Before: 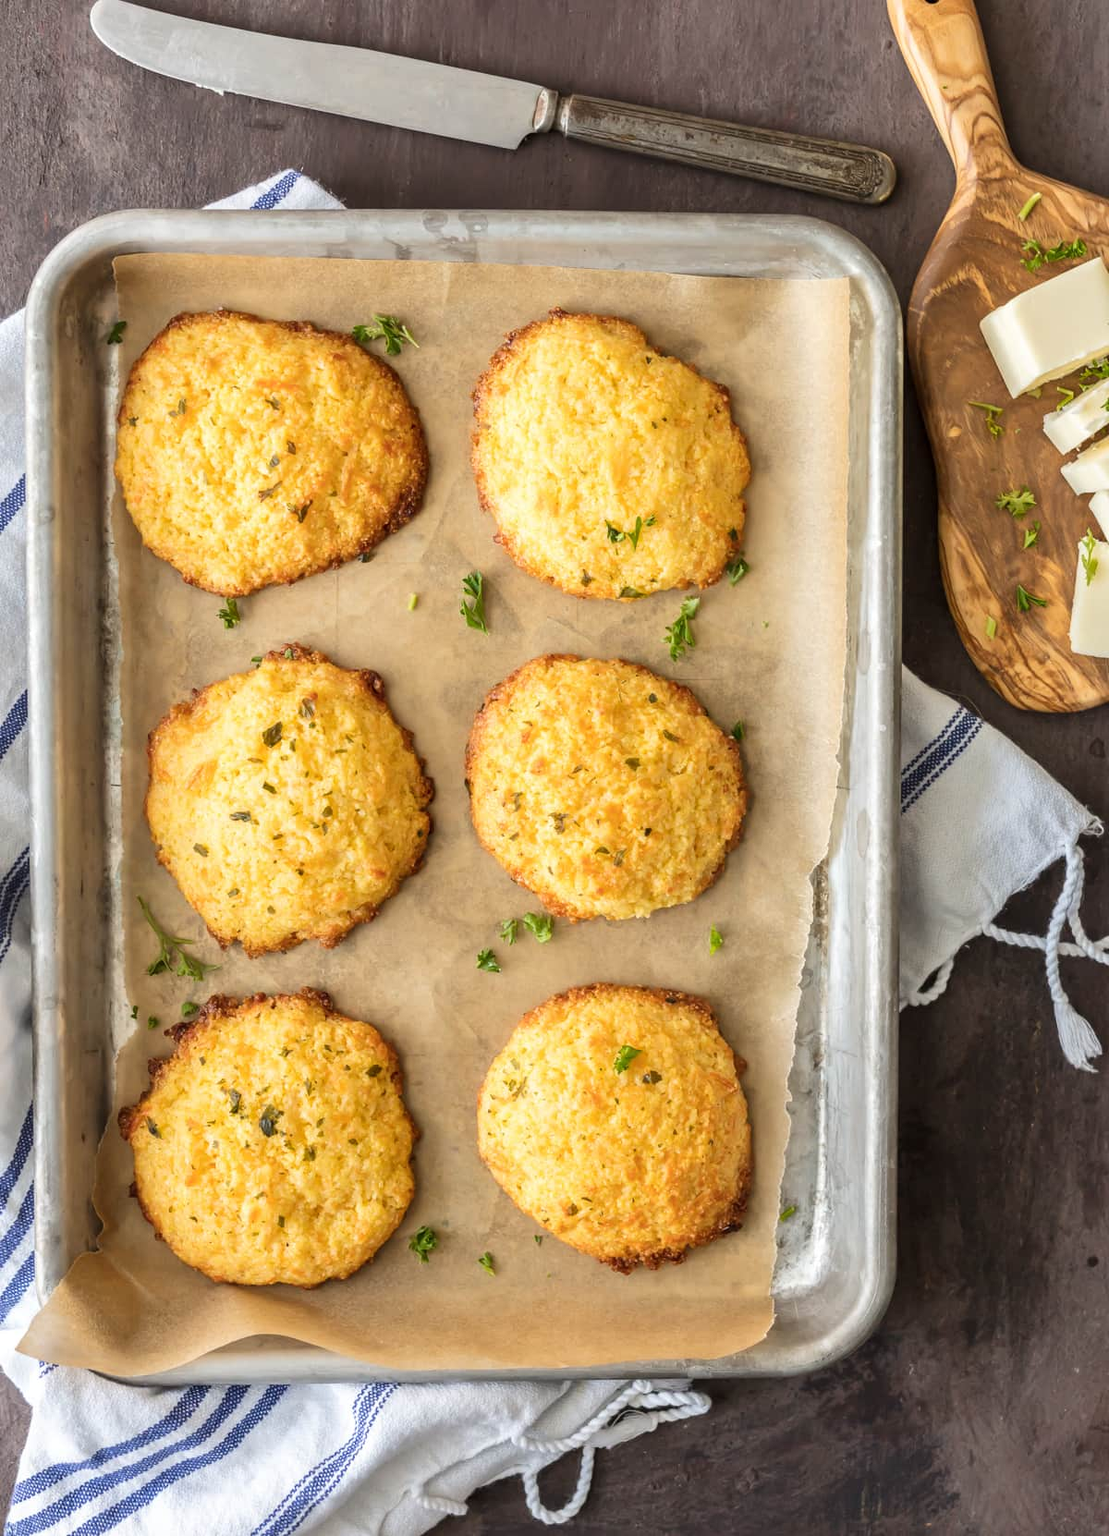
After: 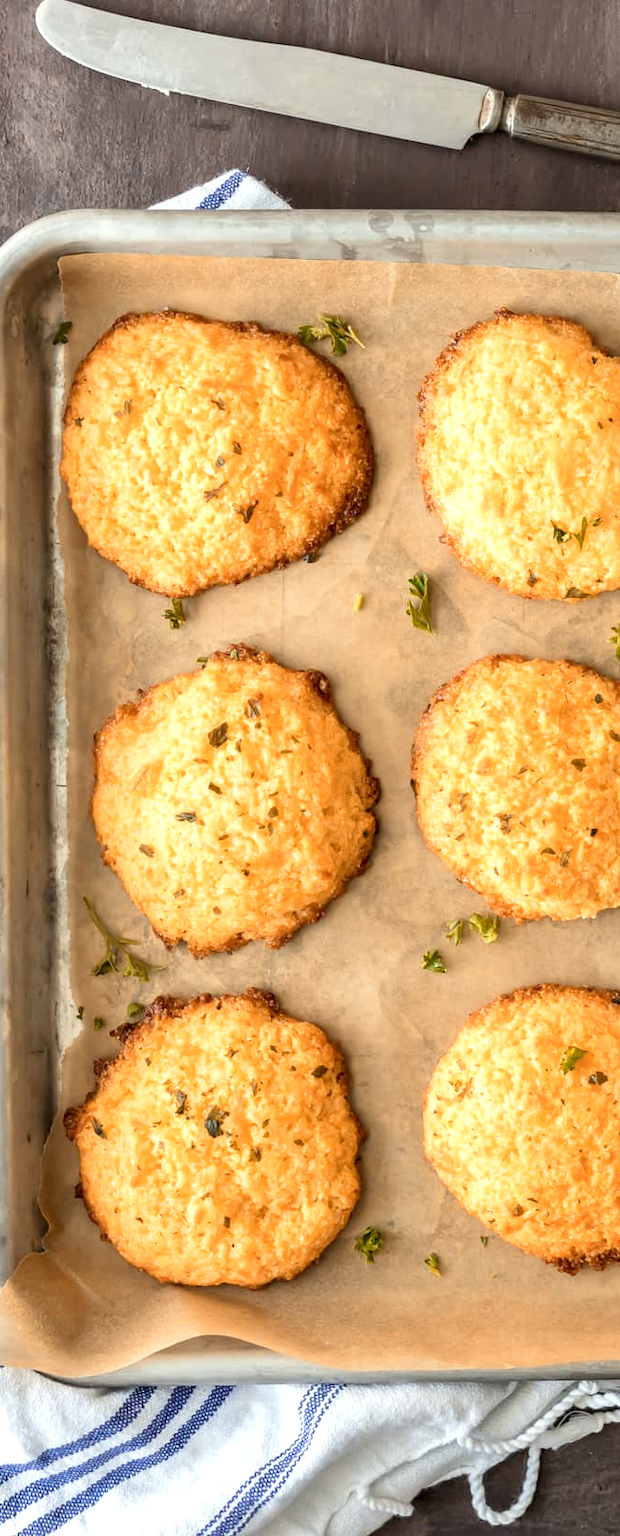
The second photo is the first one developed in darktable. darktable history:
exposure: black level correction 0.005, exposure 0.274 EV, compensate highlight preservation false
crop: left 4.976%, right 39.037%
color zones: curves: ch2 [(0, 0.5) (0.143, 0.5) (0.286, 0.416) (0.429, 0.5) (0.571, 0.5) (0.714, 0.5) (0.857, 0.5) (1, 0.5)]
color correction: highlights a* -2.61, highlights b* 2.29
